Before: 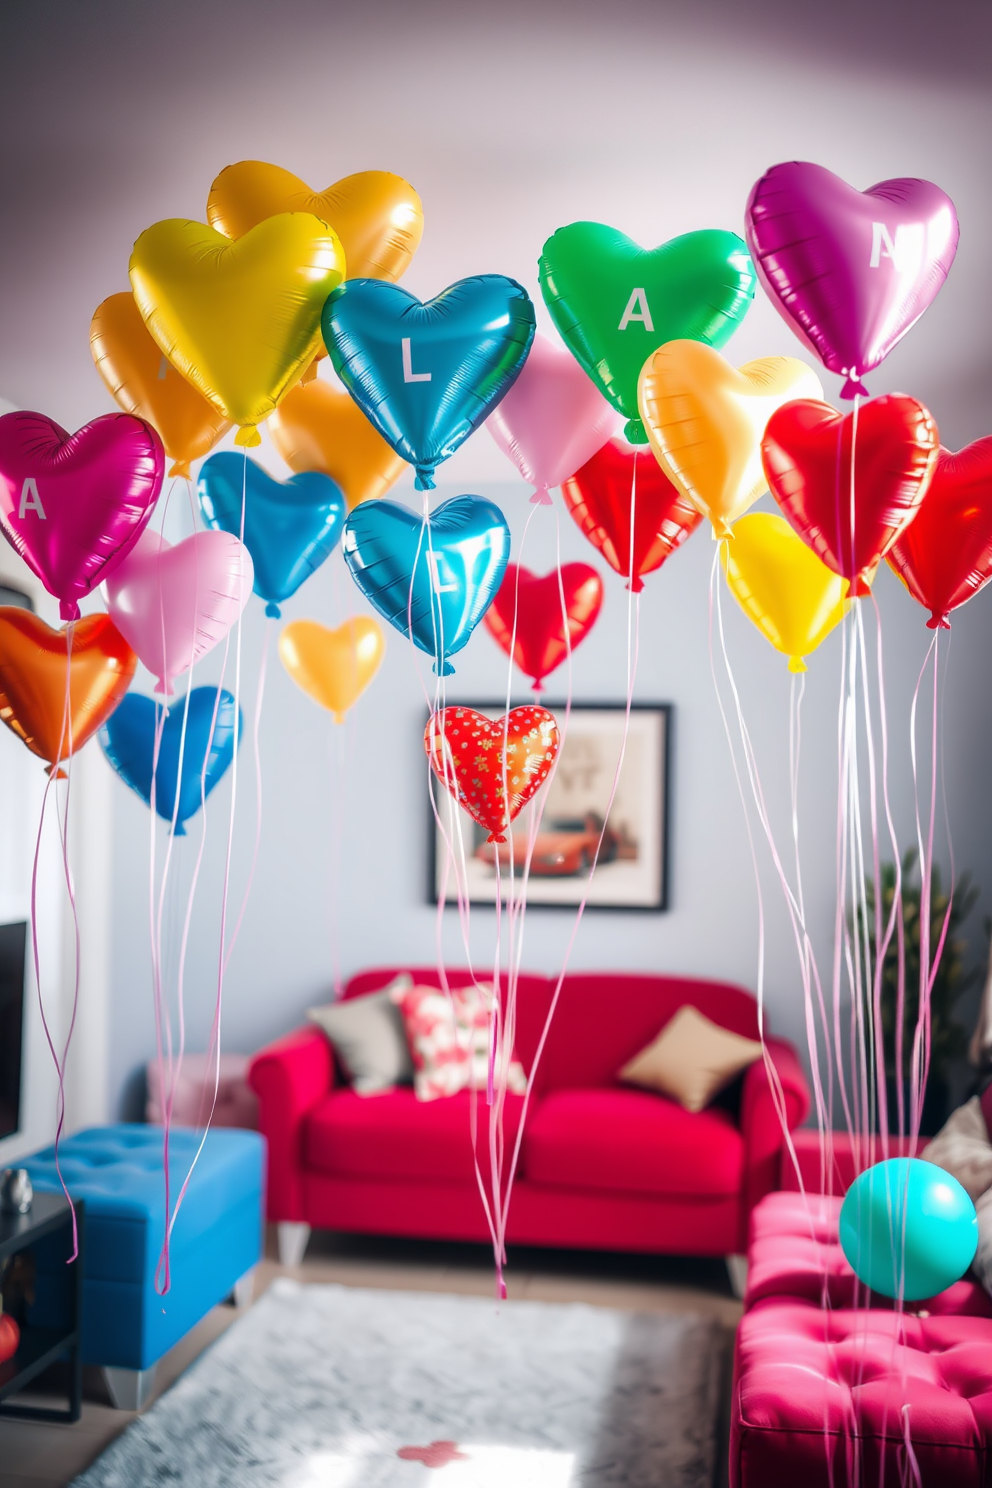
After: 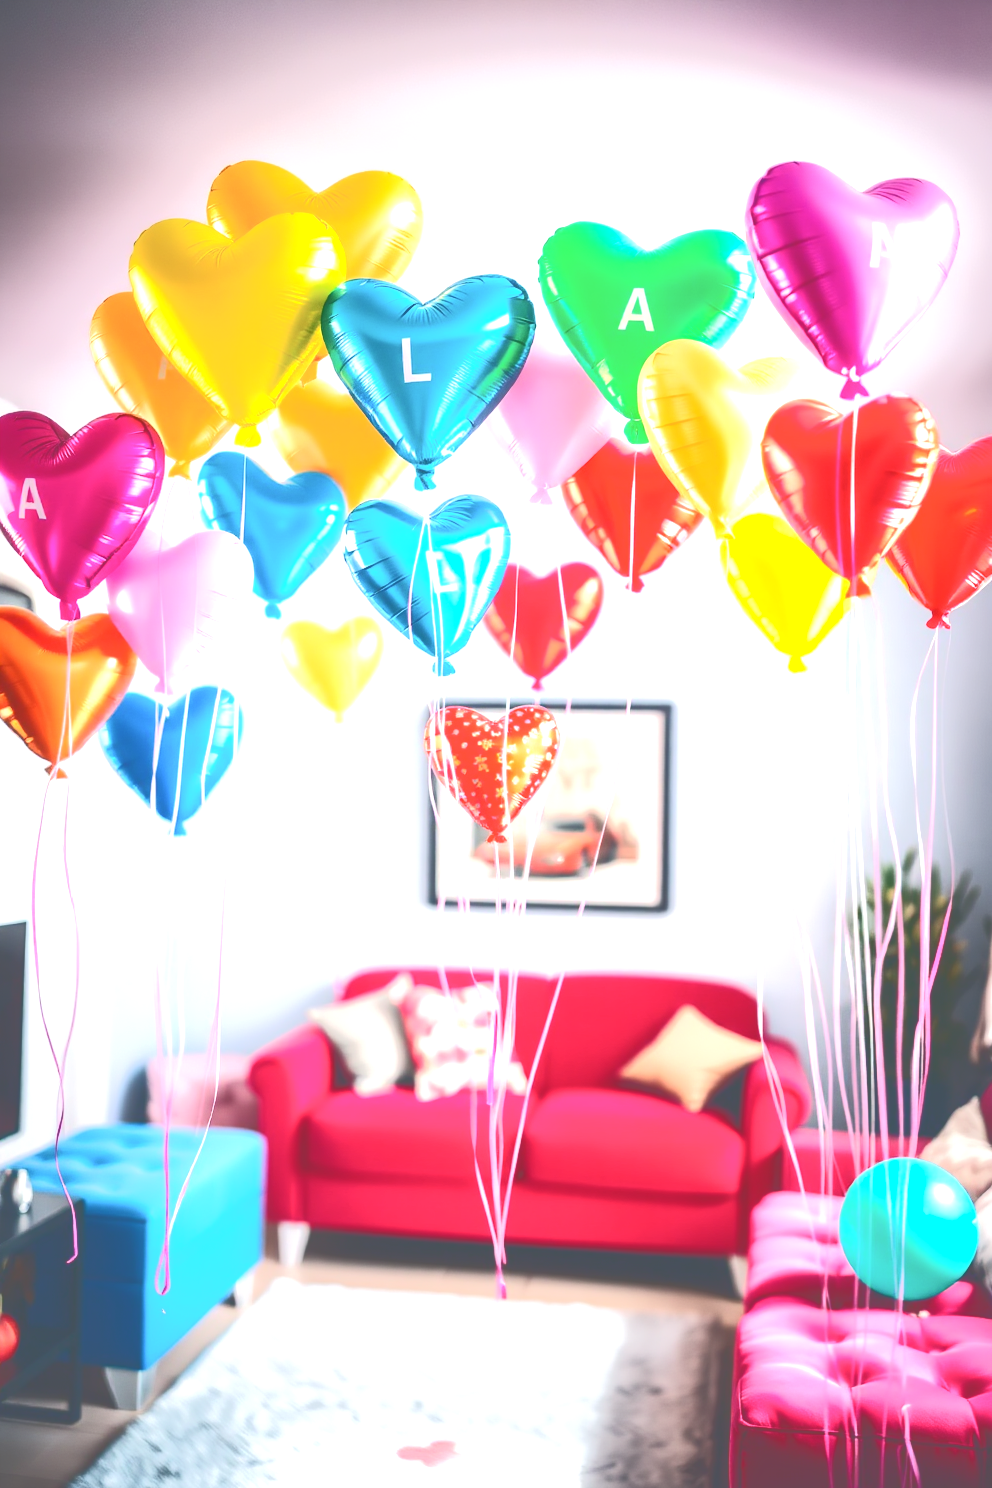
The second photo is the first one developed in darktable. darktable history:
tone curve: curves: ch0 [(0, 0) (0.003, 0.331) (0.011, 0.333) (0.025, 0.333) (0.044, 0.334) (0.069, 0.335) (0.1, 0.338) (0.136, 0.342) (0.177, 0.347) (0.224, 0.352) (0.277, 0.359) (0.335, 0.39) (0.399, 0.434) (0.468, 0.509) (0.543, 0.615) (0.623, 0.731) (0.709, 0.814) (0.801, 0.88) (0.898, 0.921) (1, 1)], color space Lab, independent channels, preserve colors none
exposure: black level correction 0, exposure 1.102 EV, compensate highlight preservation false
